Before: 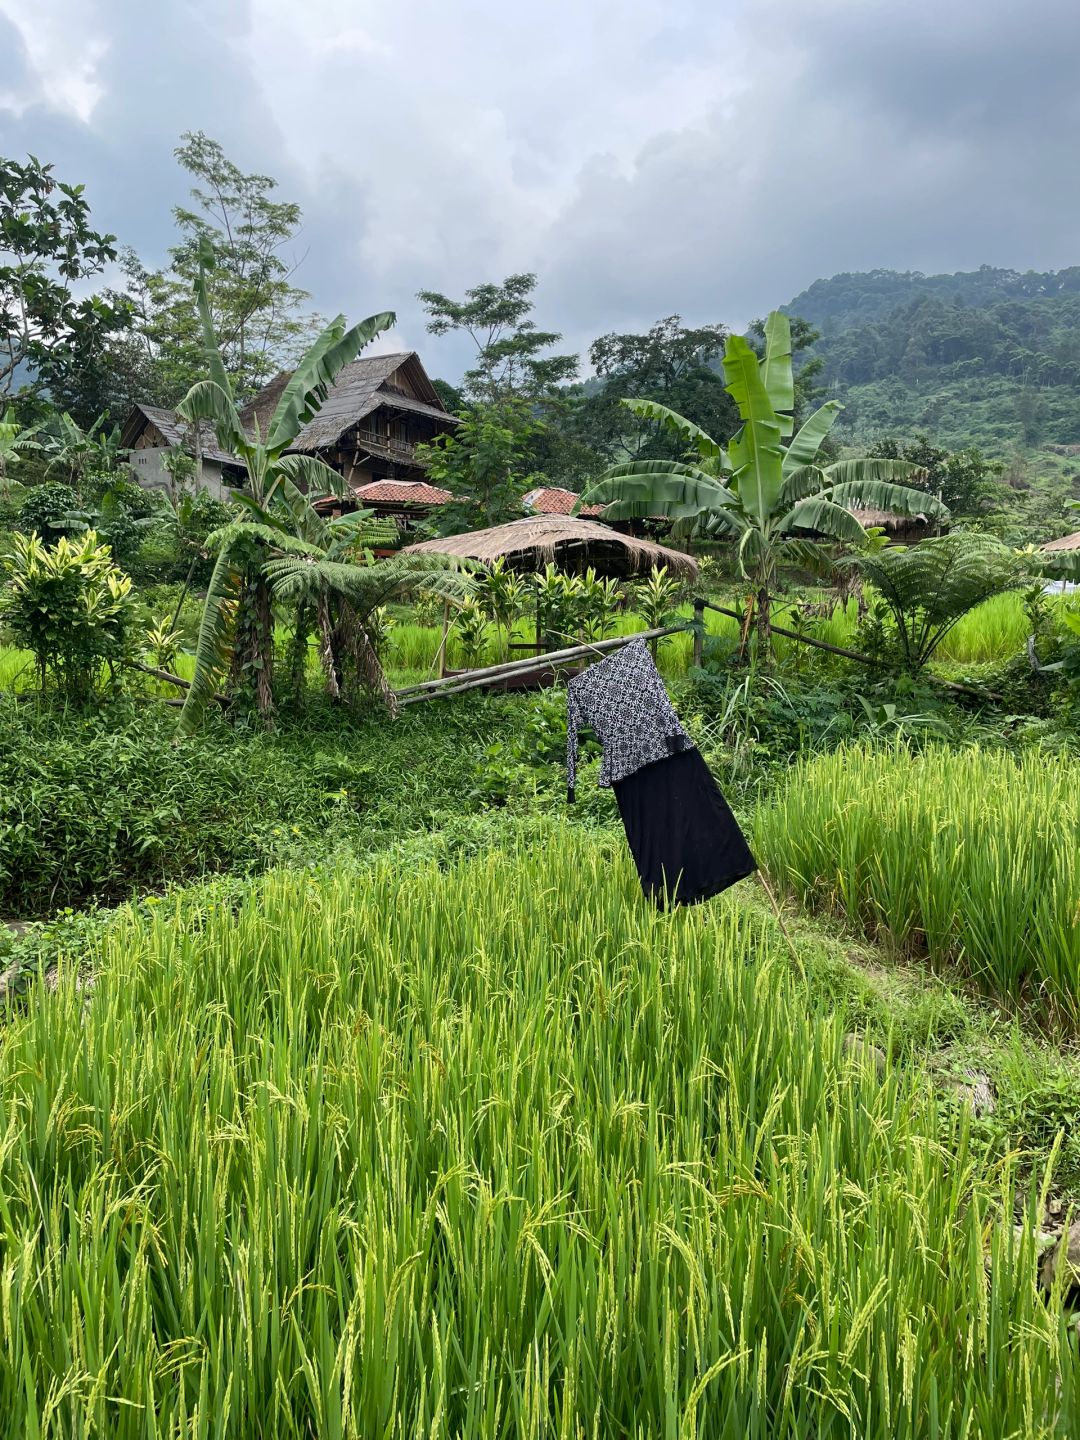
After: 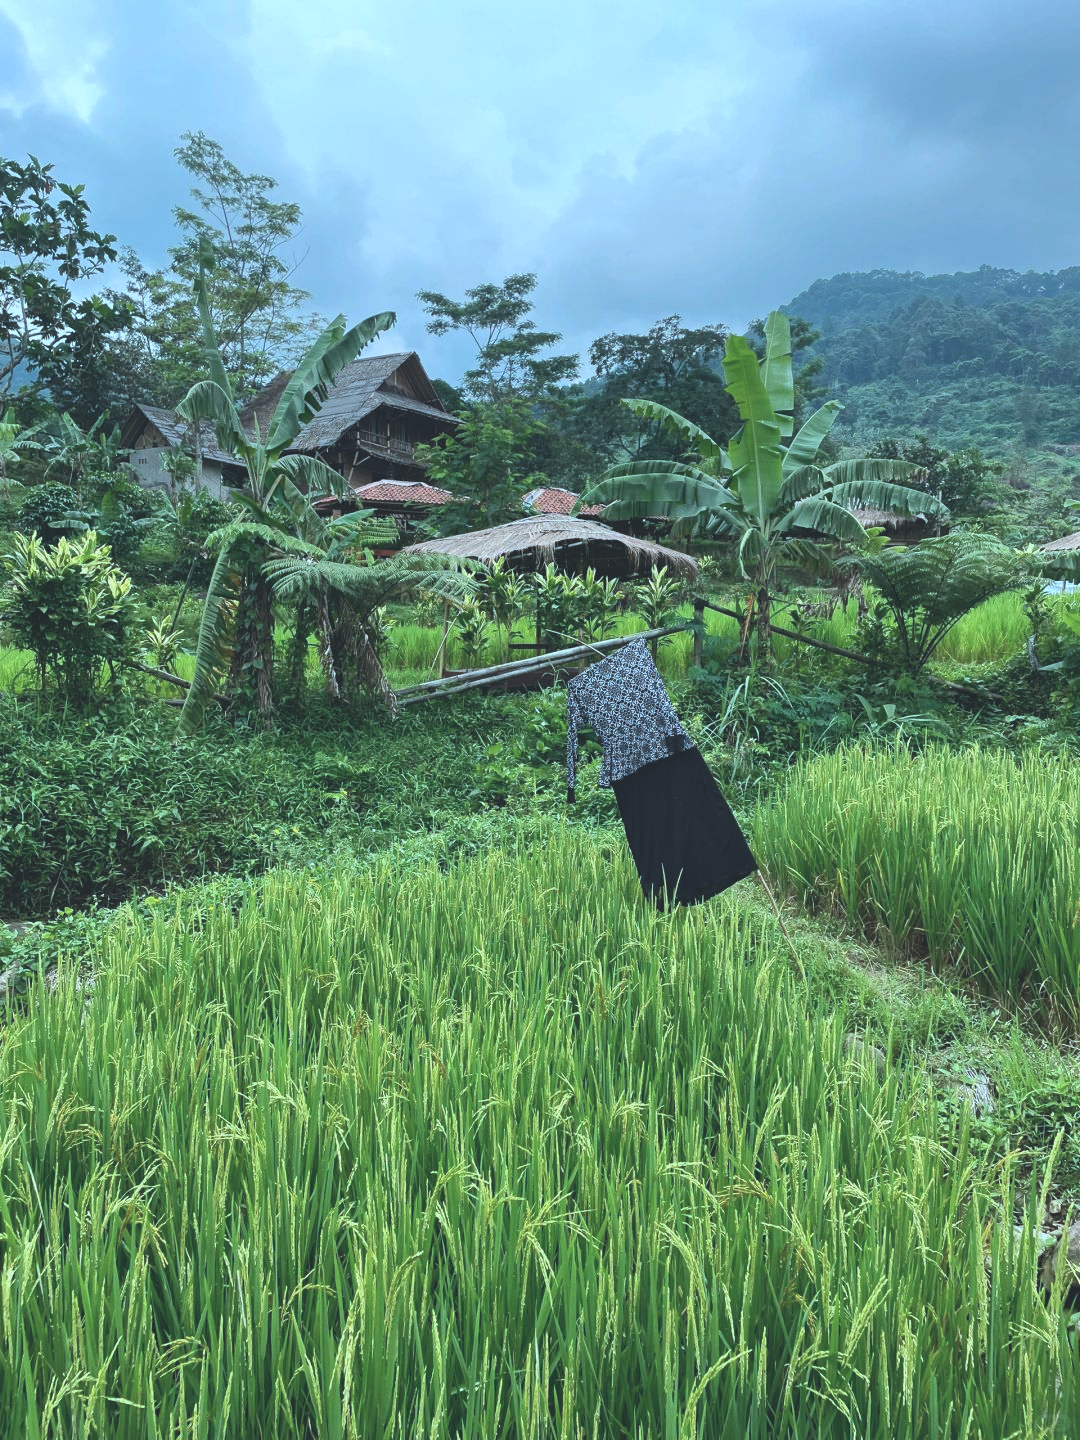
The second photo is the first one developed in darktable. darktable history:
color correction: highlights a* -10.63, highlights b* -19.81
exposure: black level correction -0.022, exposure -0.033 EV, compensate highlight preservation false
